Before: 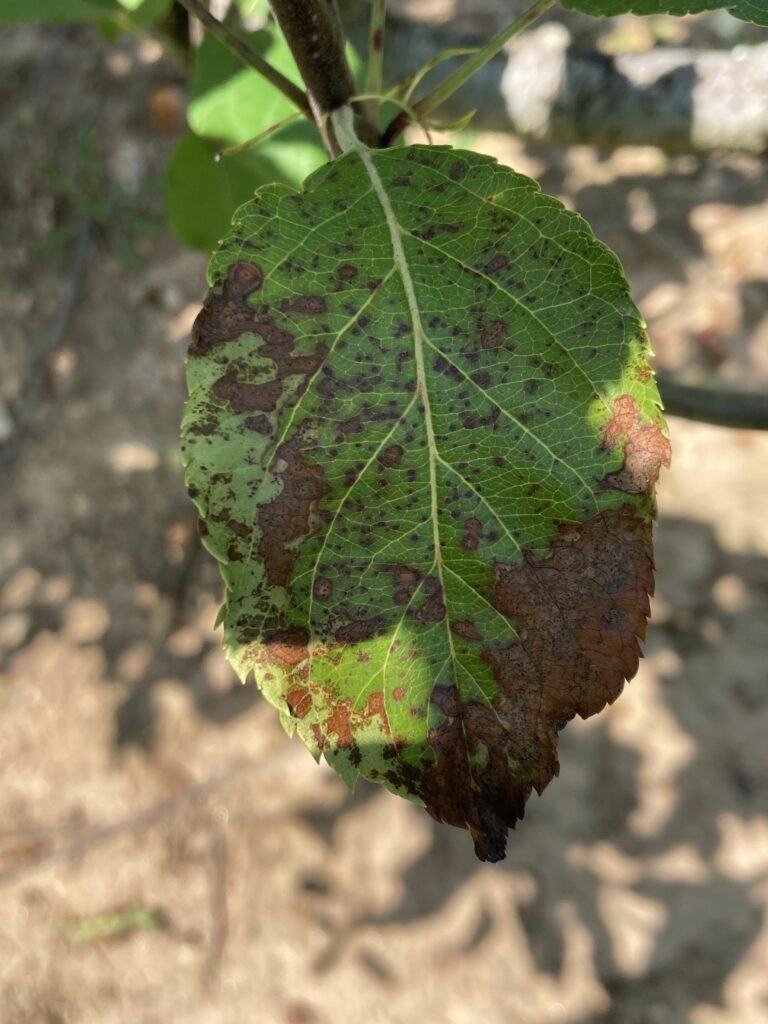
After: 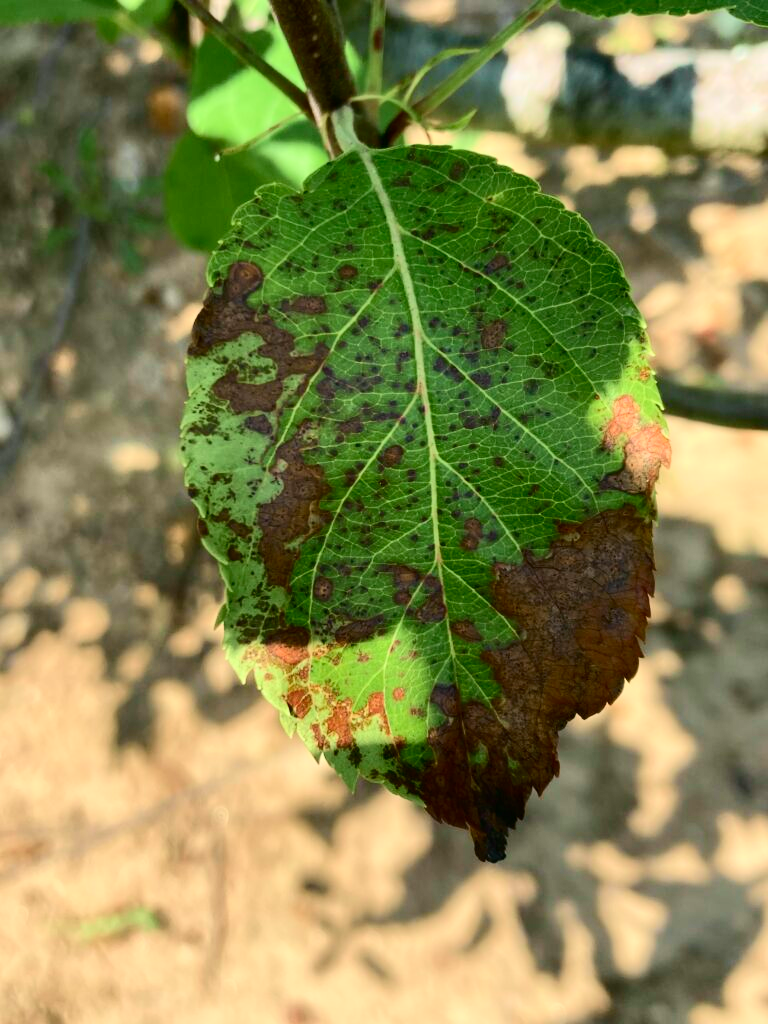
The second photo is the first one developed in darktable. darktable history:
tone curve: curves: ch0 [(0, 0.003) (0.044, 0.032) (0.12, 0.089) (0.197, 0.168) (0.281, 0.273) (0.468, 0.548) (0.588, 0.71) (0.701, 0.815) (0.86, 0.922) (1, 0.982)]; ch1 [(0, 0) (0.247, 0.215) (0.433, 0.382) (0.466, 0.426) (0.493, 0.481) (0.501, 0.5) (0.517, 0.524) (0.557, 0.582) (0.598, 0.651) (0.671, 0.735) (0.796, 0.85) (1, 1)]; ch2 [(0, 0) (0.249, 0.216) (0.357, 0.317) (0.448, 0.432) (0.478, 0.492) (0.498, 0.499) (0.517, 0.53) (0.537, 0.57) (0.569, 0.623) (0.61, 0.663) (0.706, 0.75) (0.808, 0.809) (0.991, 0.968)], color space Lab, independent channels, preserve colors none
